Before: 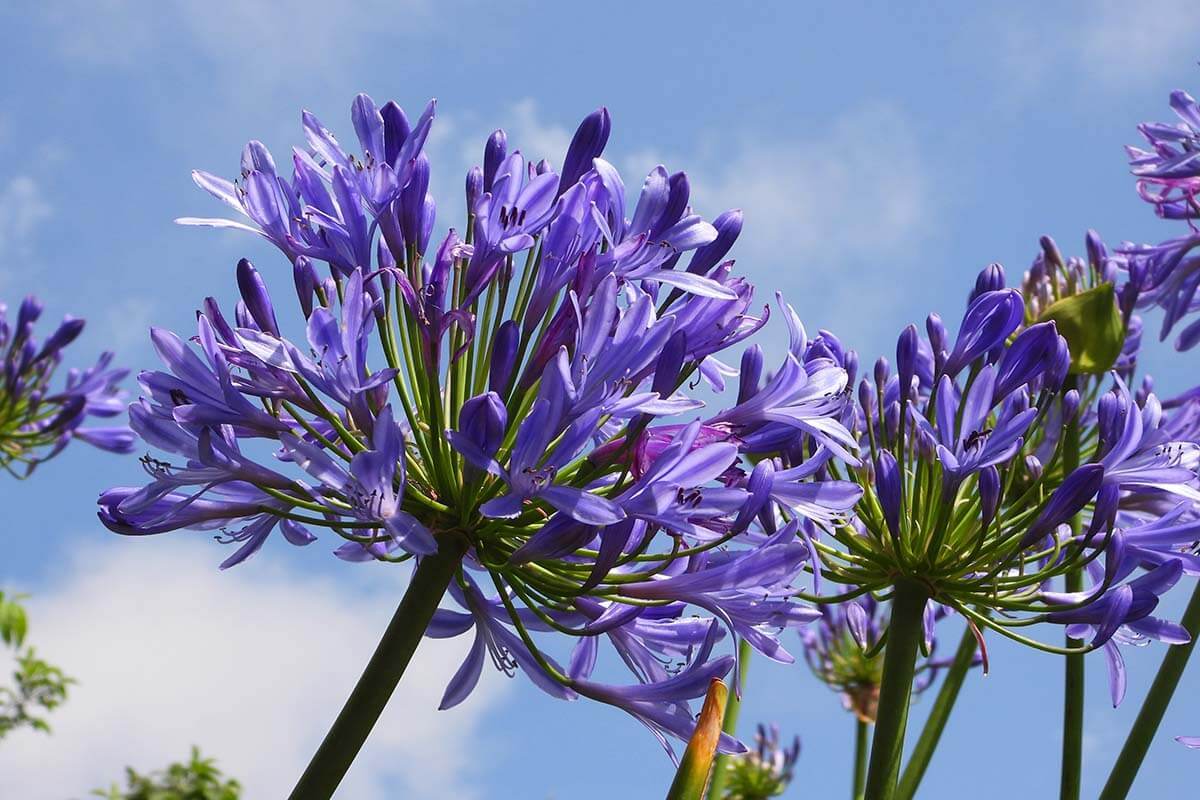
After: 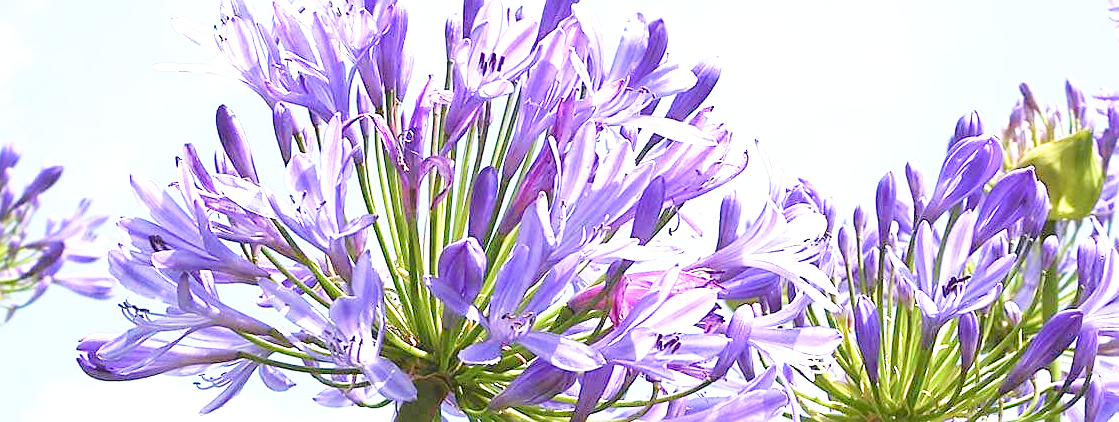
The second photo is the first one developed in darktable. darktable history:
exposure: black level correction -0.002, exposure 1.114 EV, compensate highlight preservation false
sharpen: on, module defaults
crop: left 1.803%, top 19.361%, right 4.929%, bottom 27.805%
base curve: curves: ch0 [(0, 0.003) (0.001, 0.002) (0.006, 0.004) (0.02, 0.022) (0.048, 0.086) (0.094, 0.234) (0.162, 0.431) (0.258, 0.629) (0.385, 0.8) (0.548, 0.918) (0.751, 0.988) (1, 1)], preserve colors none
tone equalizer: edges refinement/feathering 500, mask exposure compensation -1.57 EV, preserve details no
color zones: curves: ch1 [(0.077, 0.436) (0.25, 0.5) (0.75, 0.5)]
tone curve: curves: ch0 [(0, 0) (0.004, 0.008) (0.077, 0.156) (0.169, 0.29) (0.774, 0.774) (1, 1)], preserve colors none
